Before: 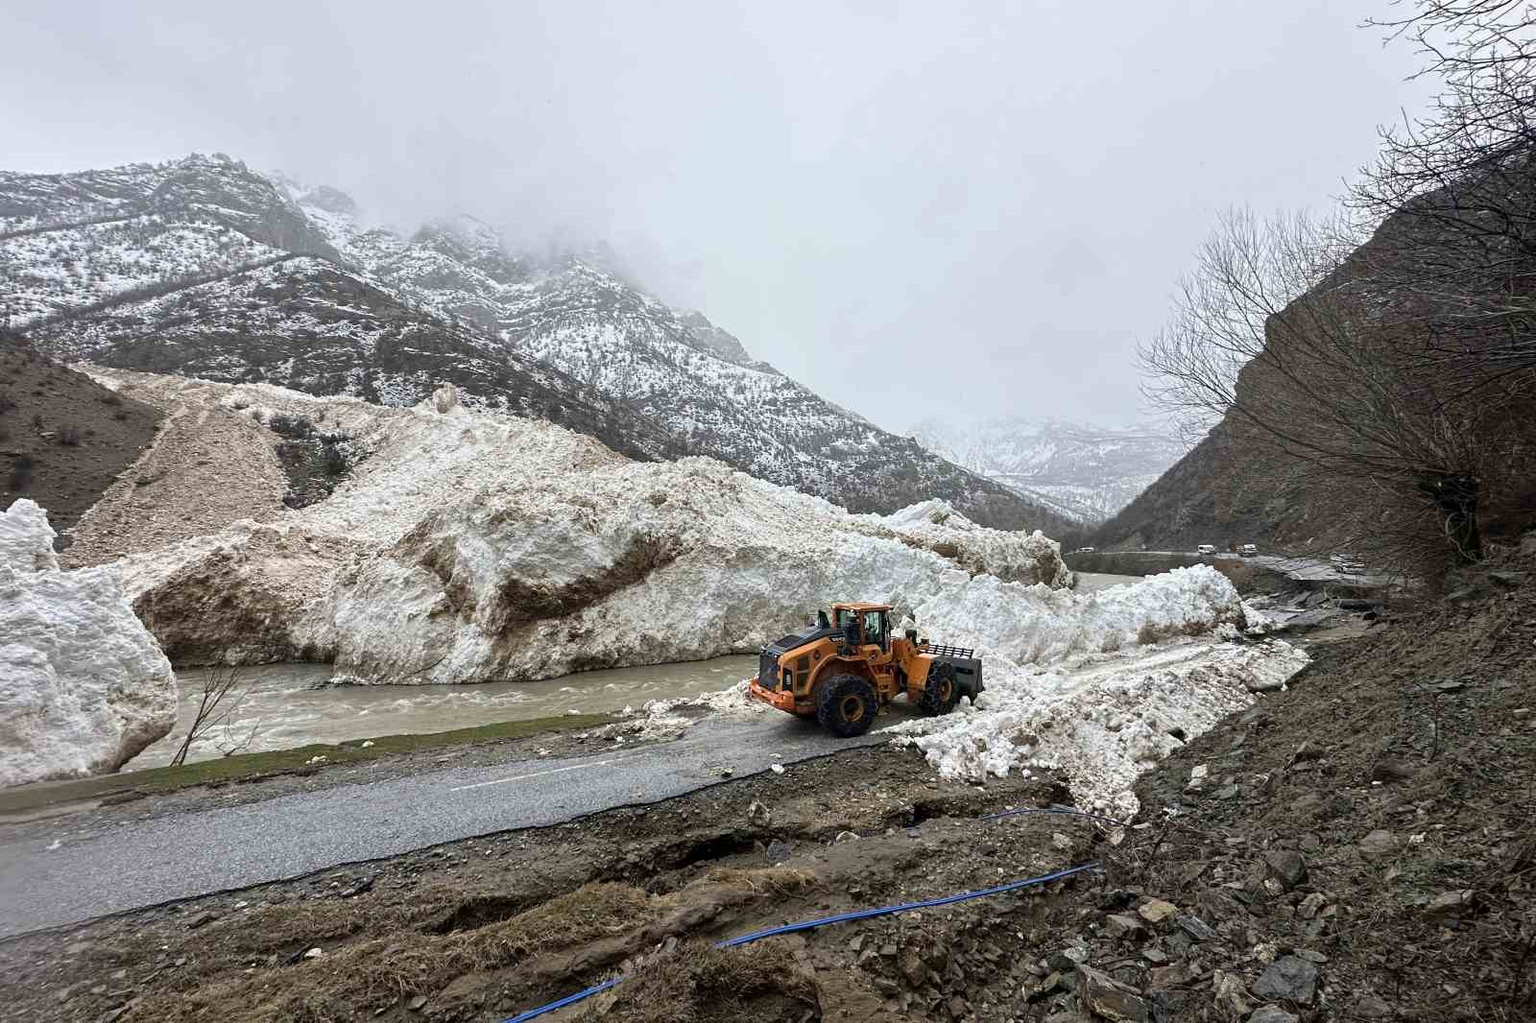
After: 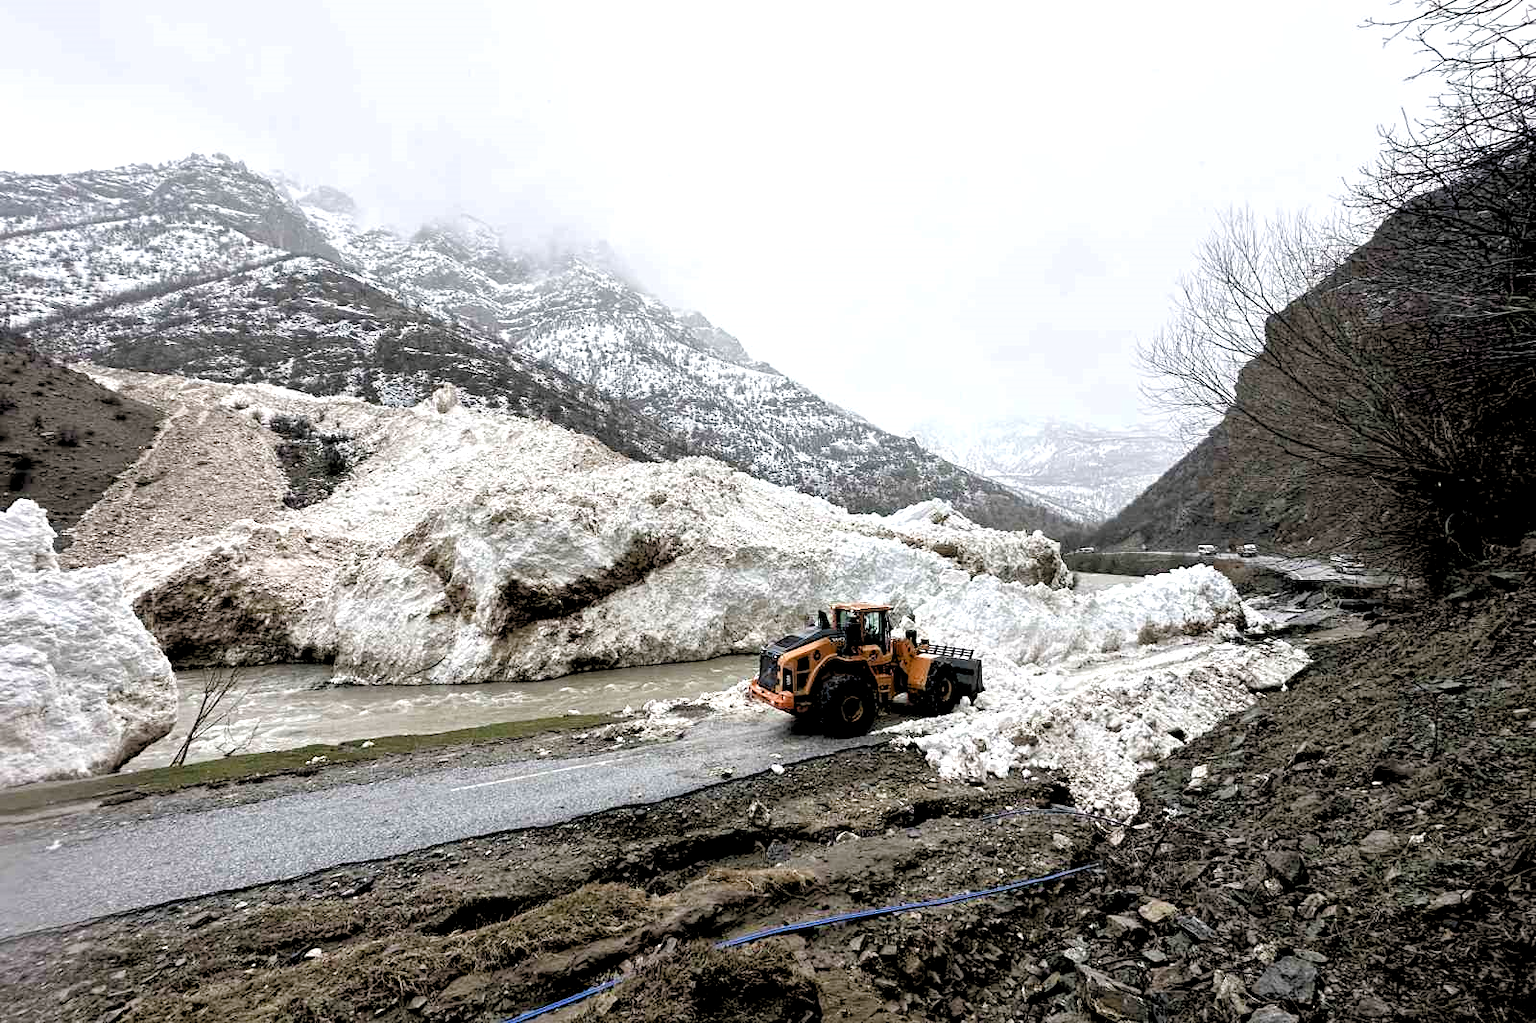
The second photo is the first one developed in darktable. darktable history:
rgb levels: levels [[0.029, 0.461, 0.922], [0, 0.5, 1], [0, 0.5, 1]]
exposure: exposure 0.636 EV, compensate highlight preservation false
color balance rgb: shadows lift › luminance -10%, shadows lift › chroma 1%, shadows lift › hue 113°, power › luminance -15%, highlights gain › chroma 0.2%, highlights gain › hue 333°, global offset › luminance 0.5%, perceptual saturation grading › global saturation 20%, perceptual saturation grading › highlights -50%, perceptual saturation grading › shadows 25%, contrast -10%
